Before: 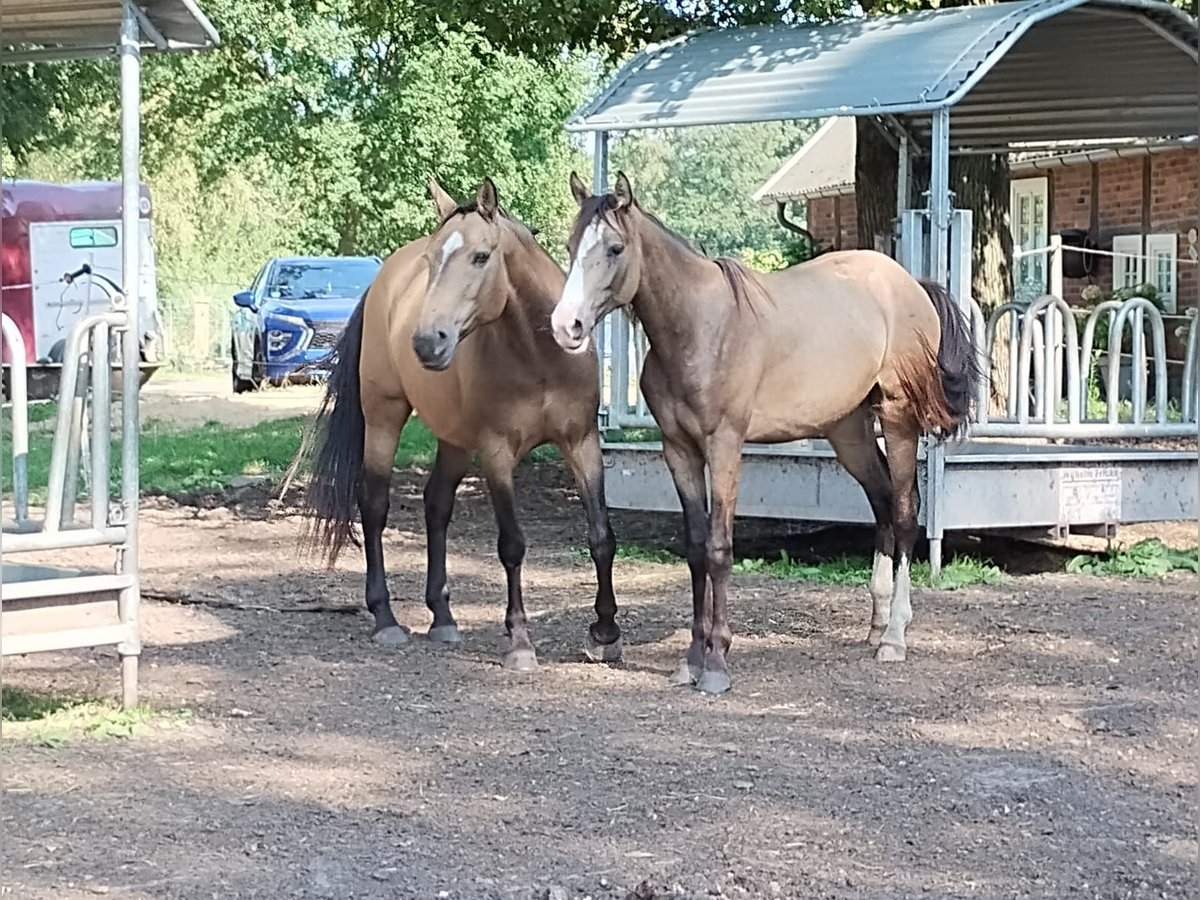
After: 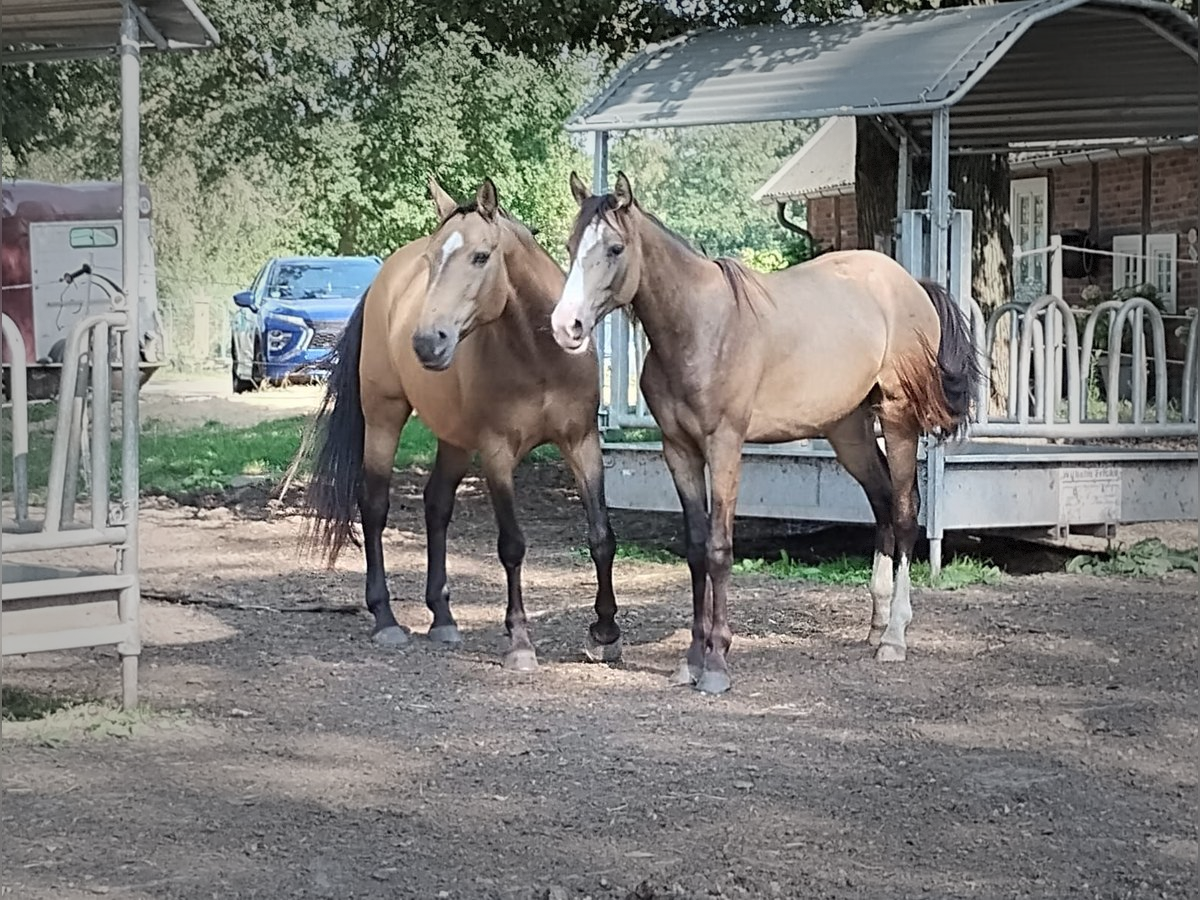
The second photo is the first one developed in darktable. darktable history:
vignetting: fall-off start 48.61%, automatic ratio true, width/height ratio 1.29, dithering 8-bit output, unbound false
